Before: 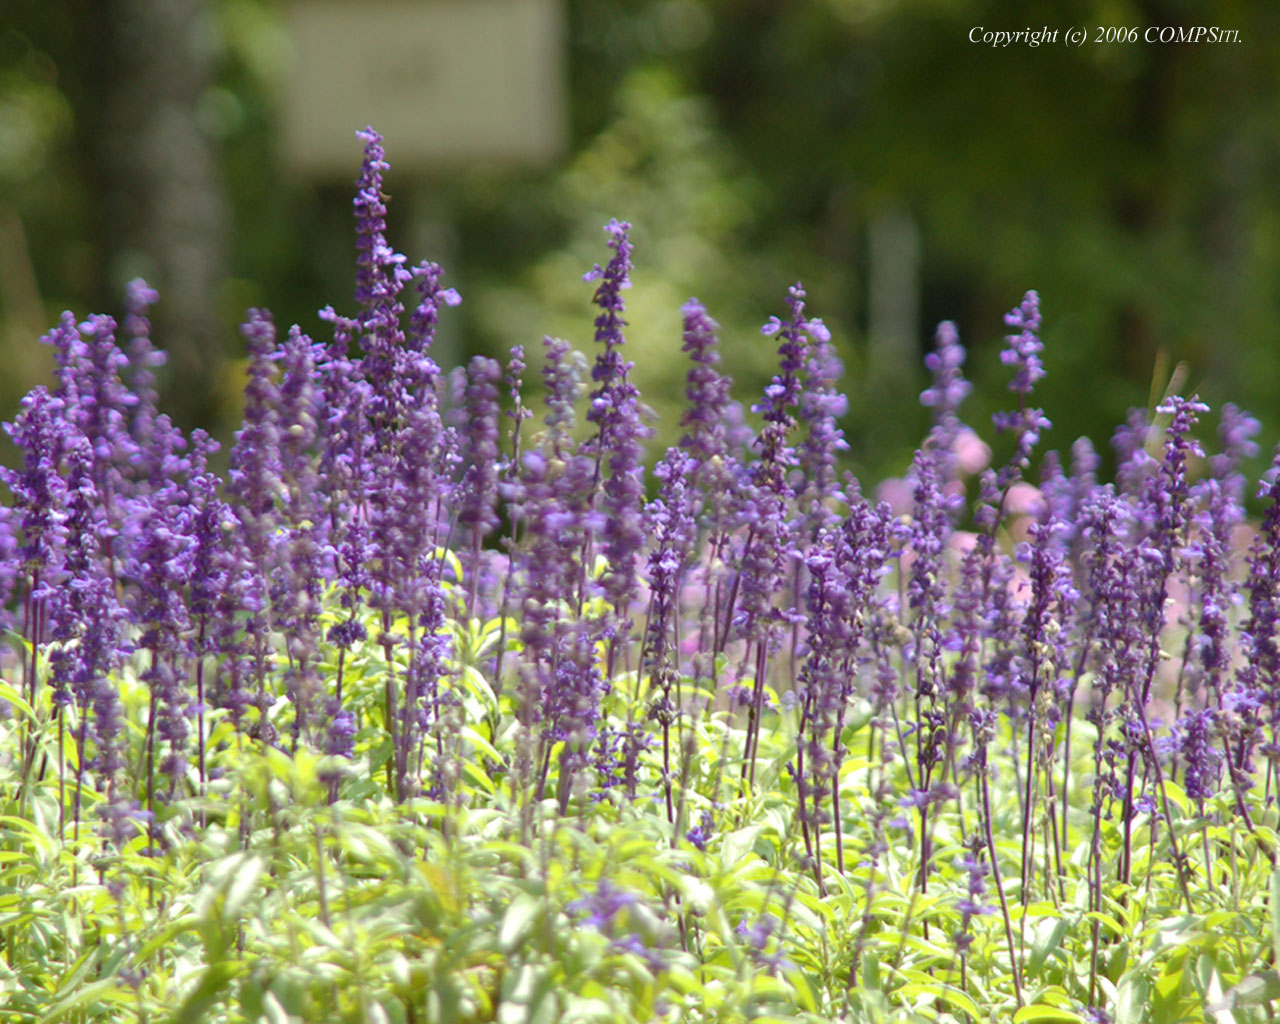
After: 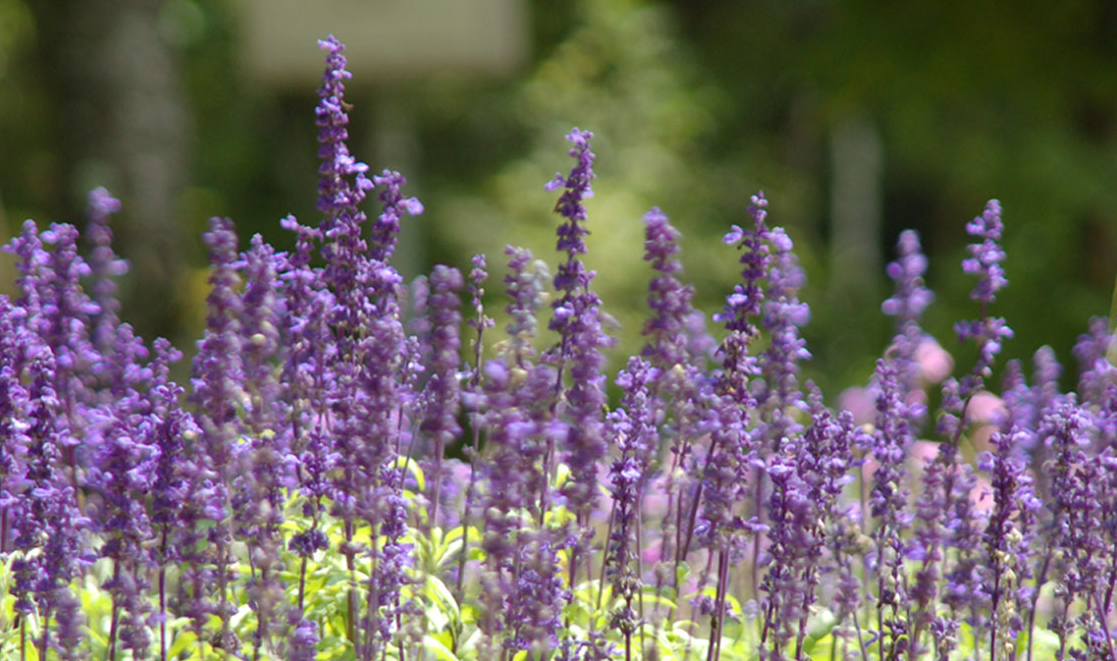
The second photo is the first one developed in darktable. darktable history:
crop: left 3.015%, top 8.969%, right 9.647%, bottom 26.457%
